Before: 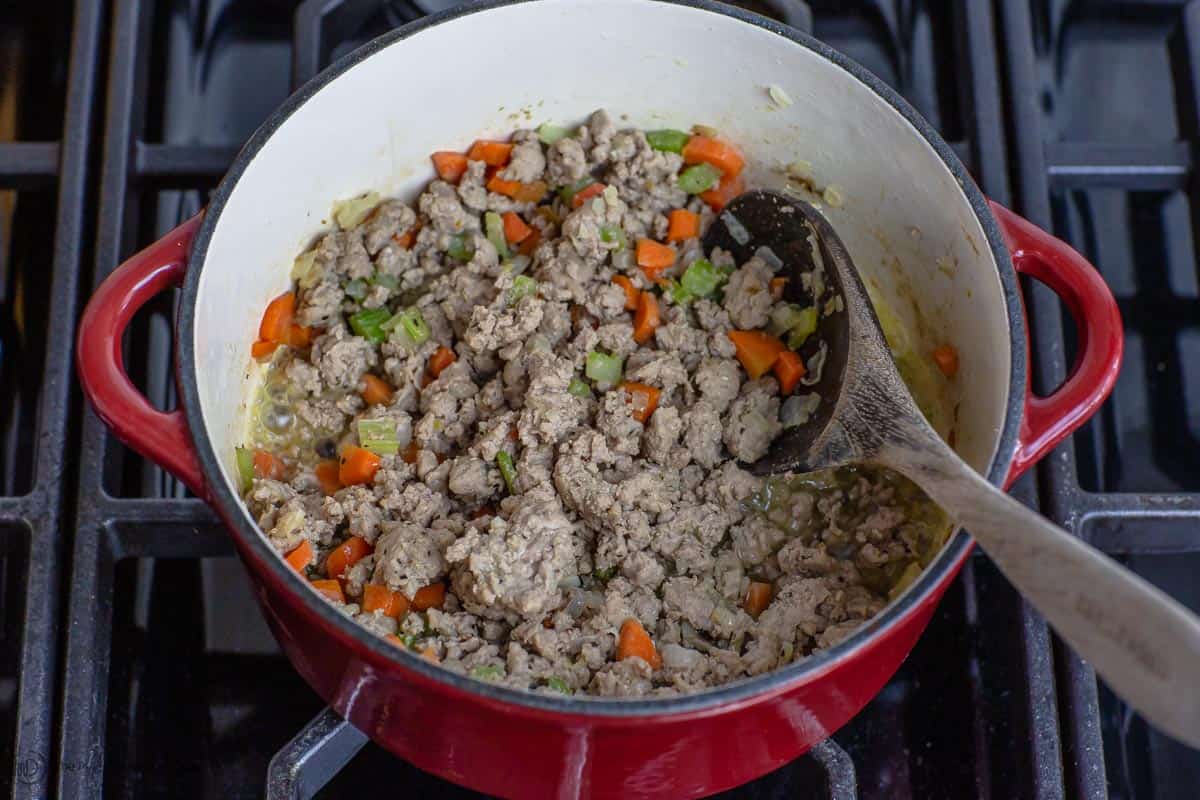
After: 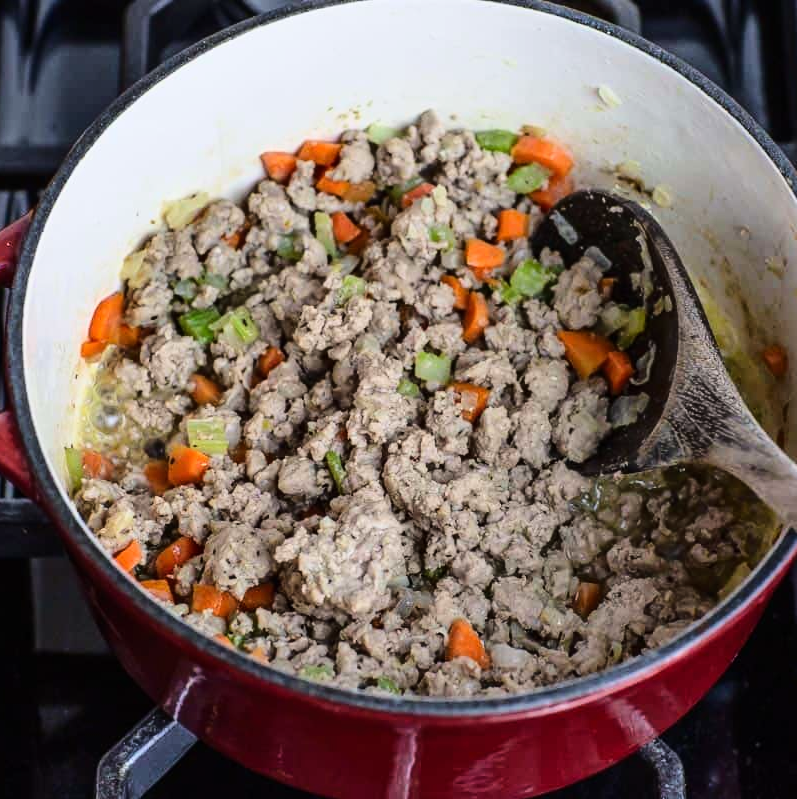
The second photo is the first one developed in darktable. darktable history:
crop and rotate: left 14.308%, right 19.214%
base curve: curves: ch0 [(0, 0) (0.036, 0.025) (0.121, 0.166) (0.206, 0.329) (0.605, 0.79) (1, 1)]
